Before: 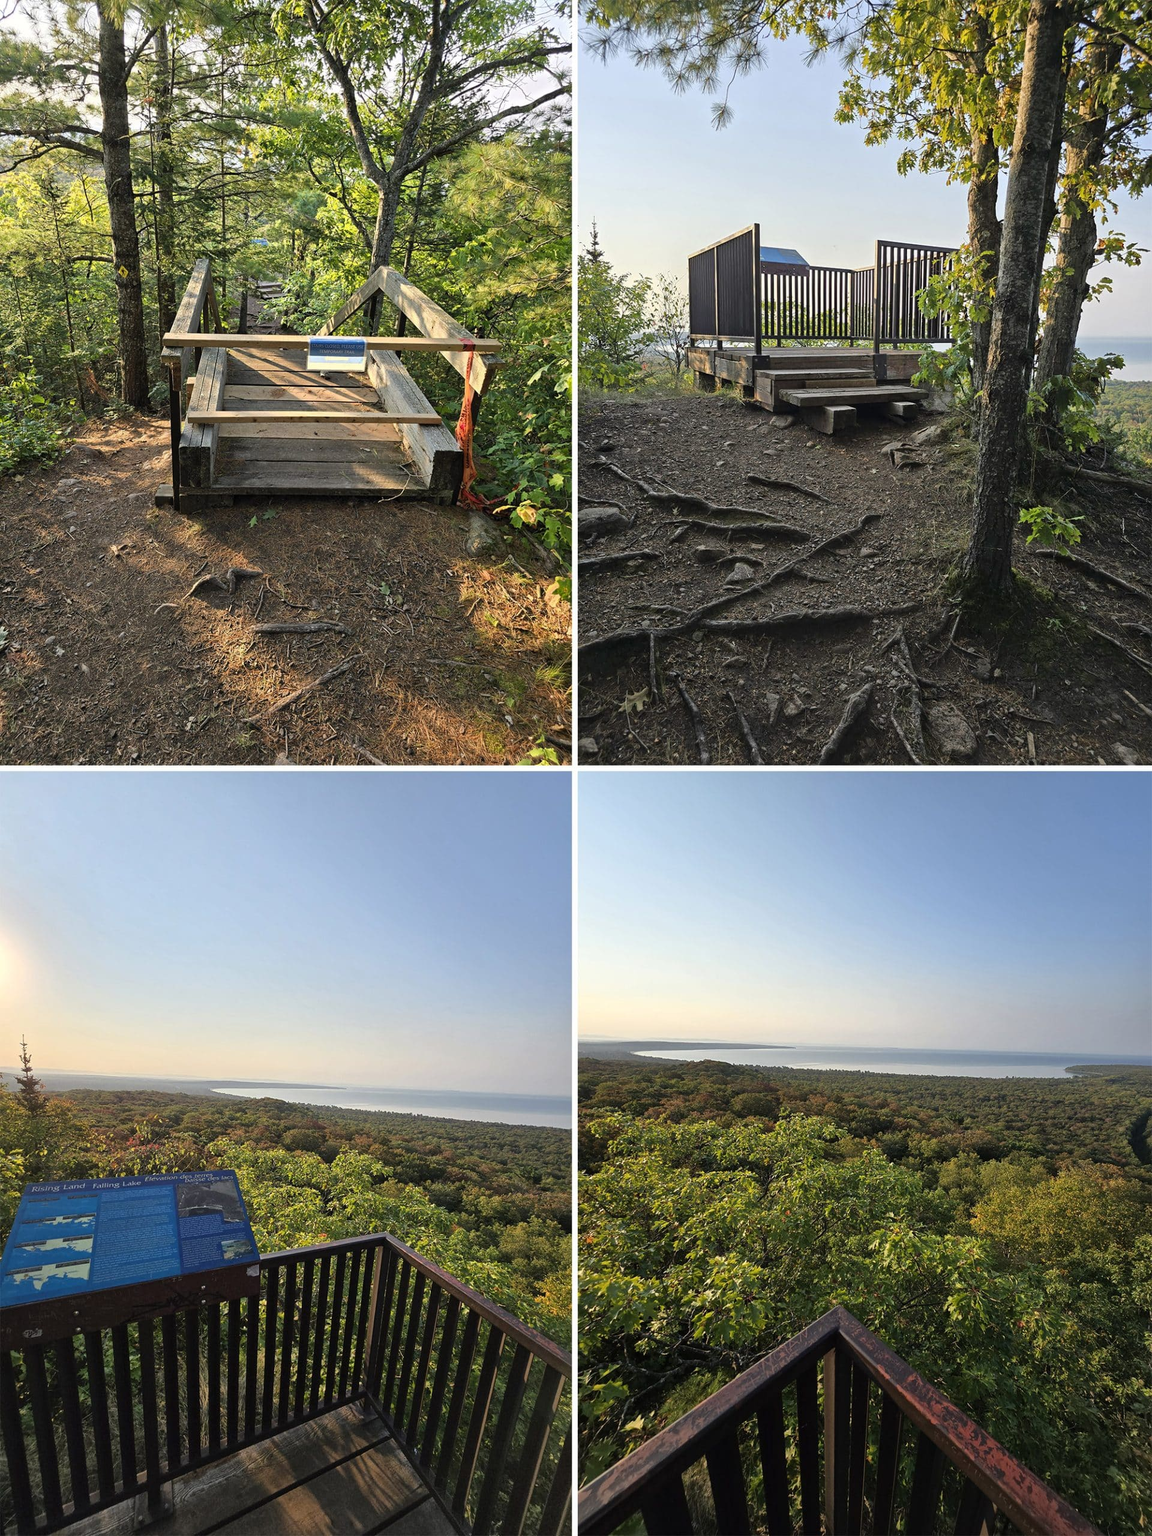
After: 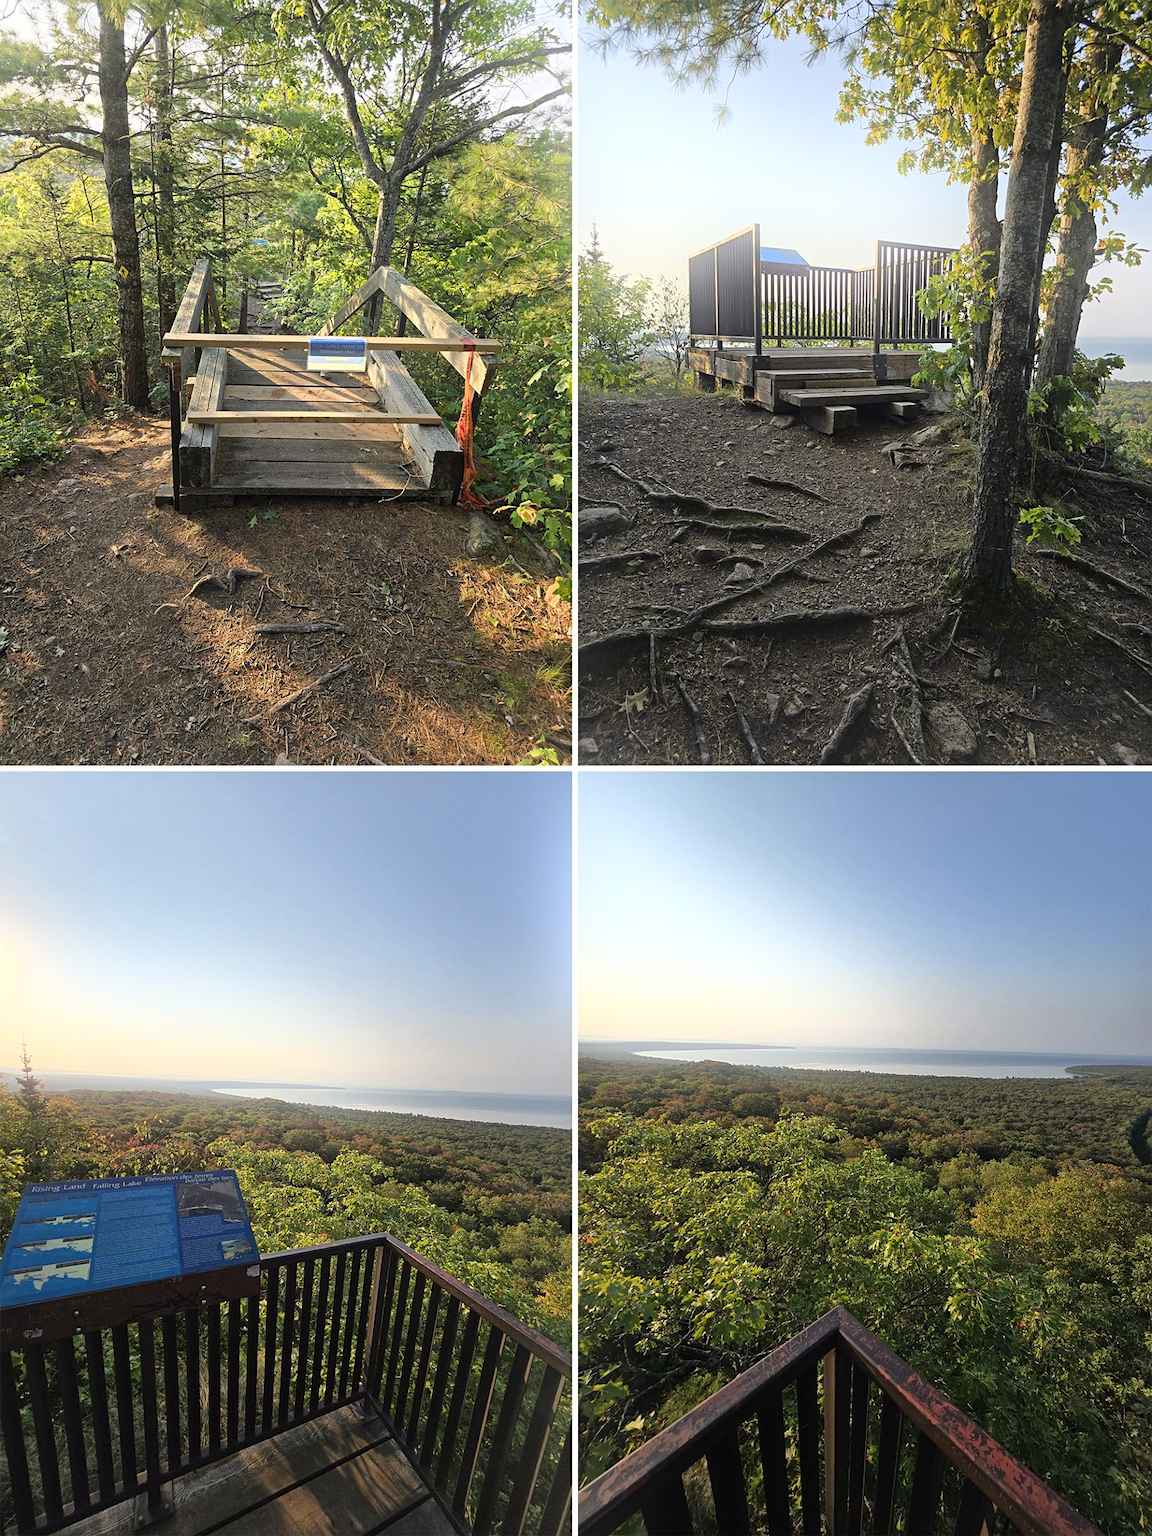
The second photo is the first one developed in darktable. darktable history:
bloom: size 16%, threshold 98%, strength 20%
sharpen: amount 0.2
